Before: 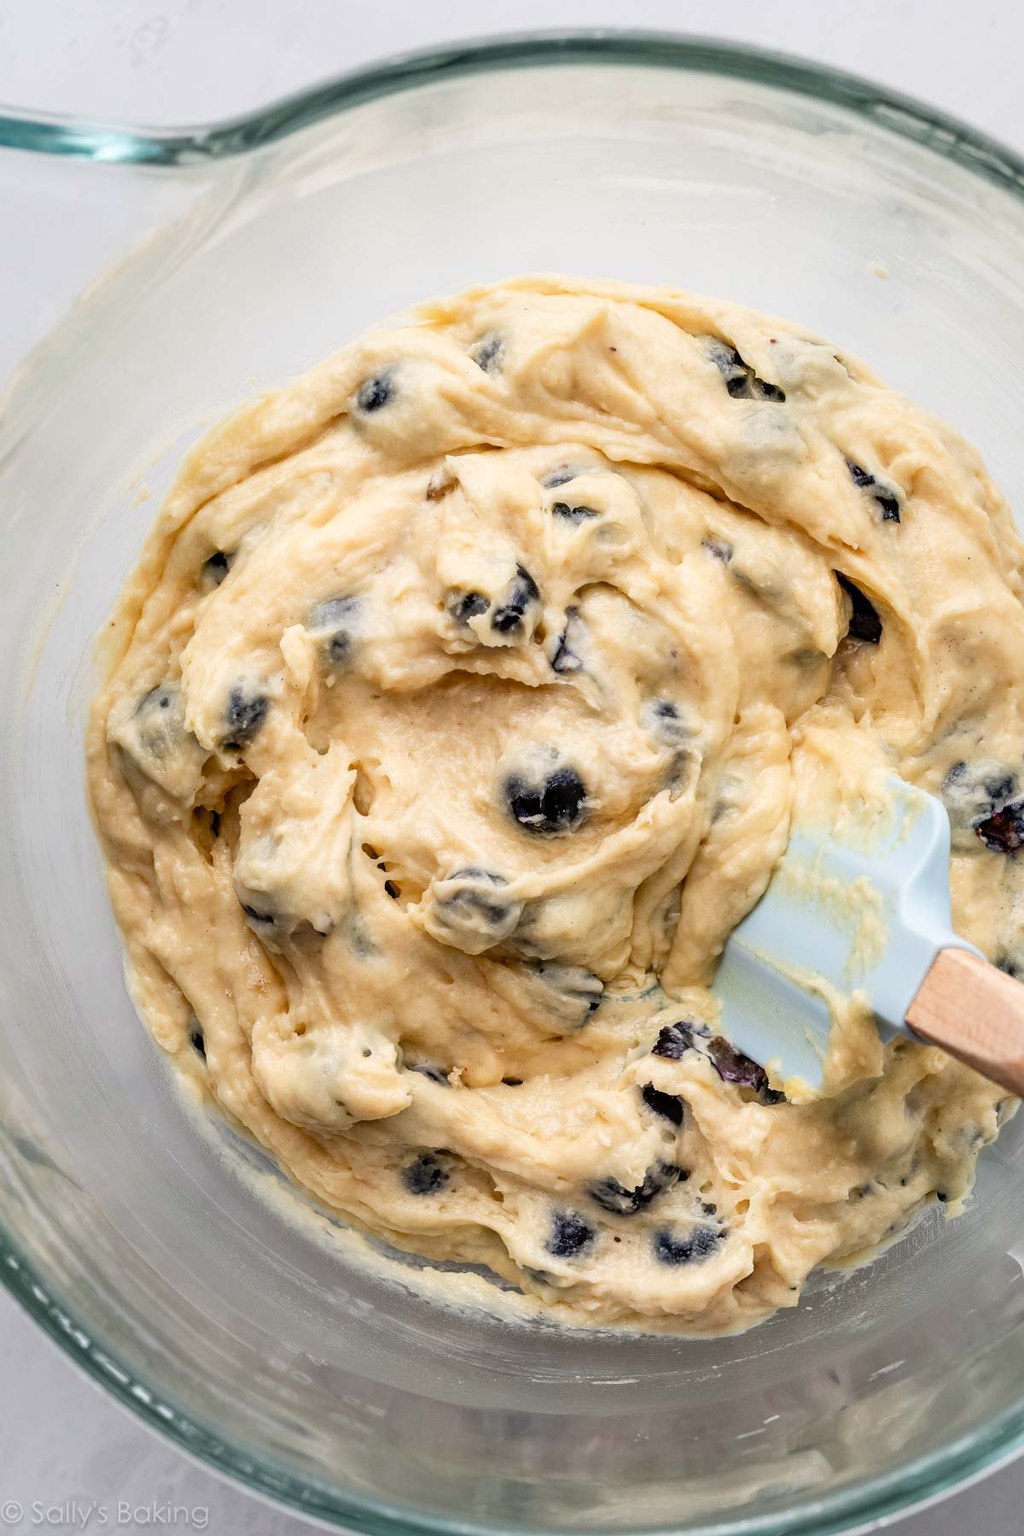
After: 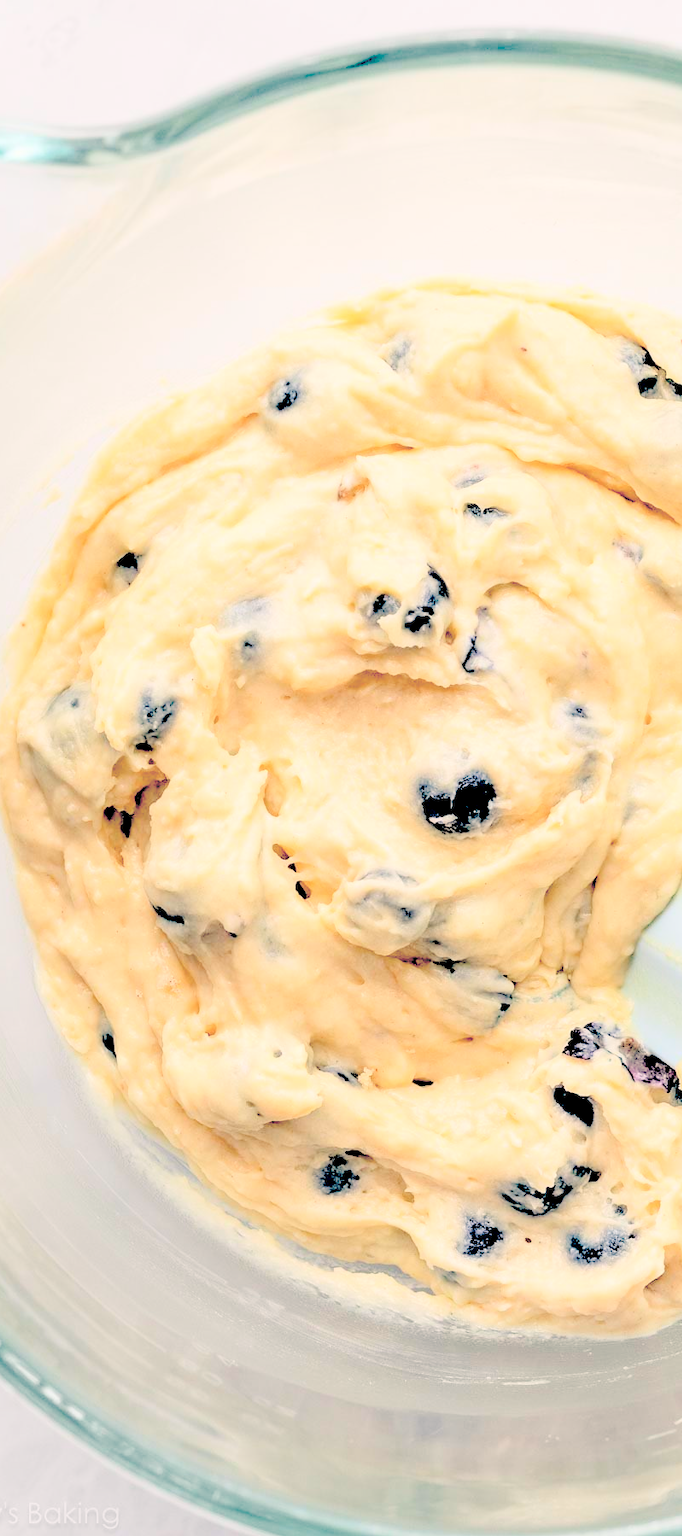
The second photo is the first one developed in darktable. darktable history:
color balance: lift [0.975, 0.993, 1, 1.015], gamma [1.1, 1, 1, 0.945], gain [1, 1.04, 1, 0.95]
crop and rotate: left 8.786%, right 24.548%
contrast brightness saturation: brightness 1
